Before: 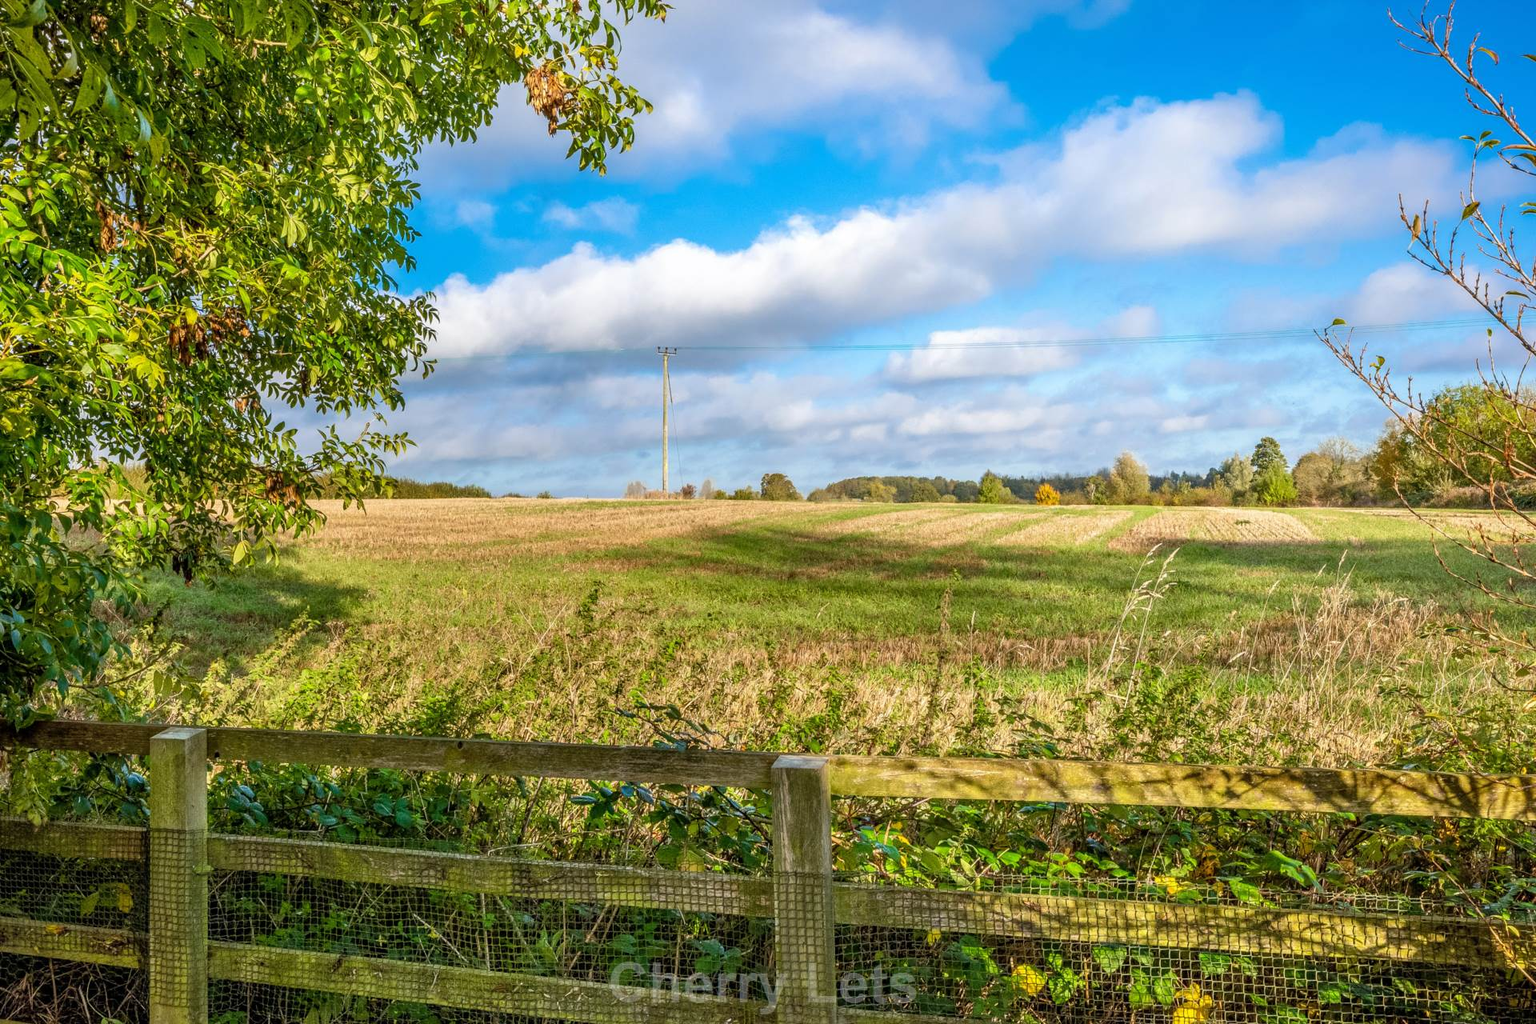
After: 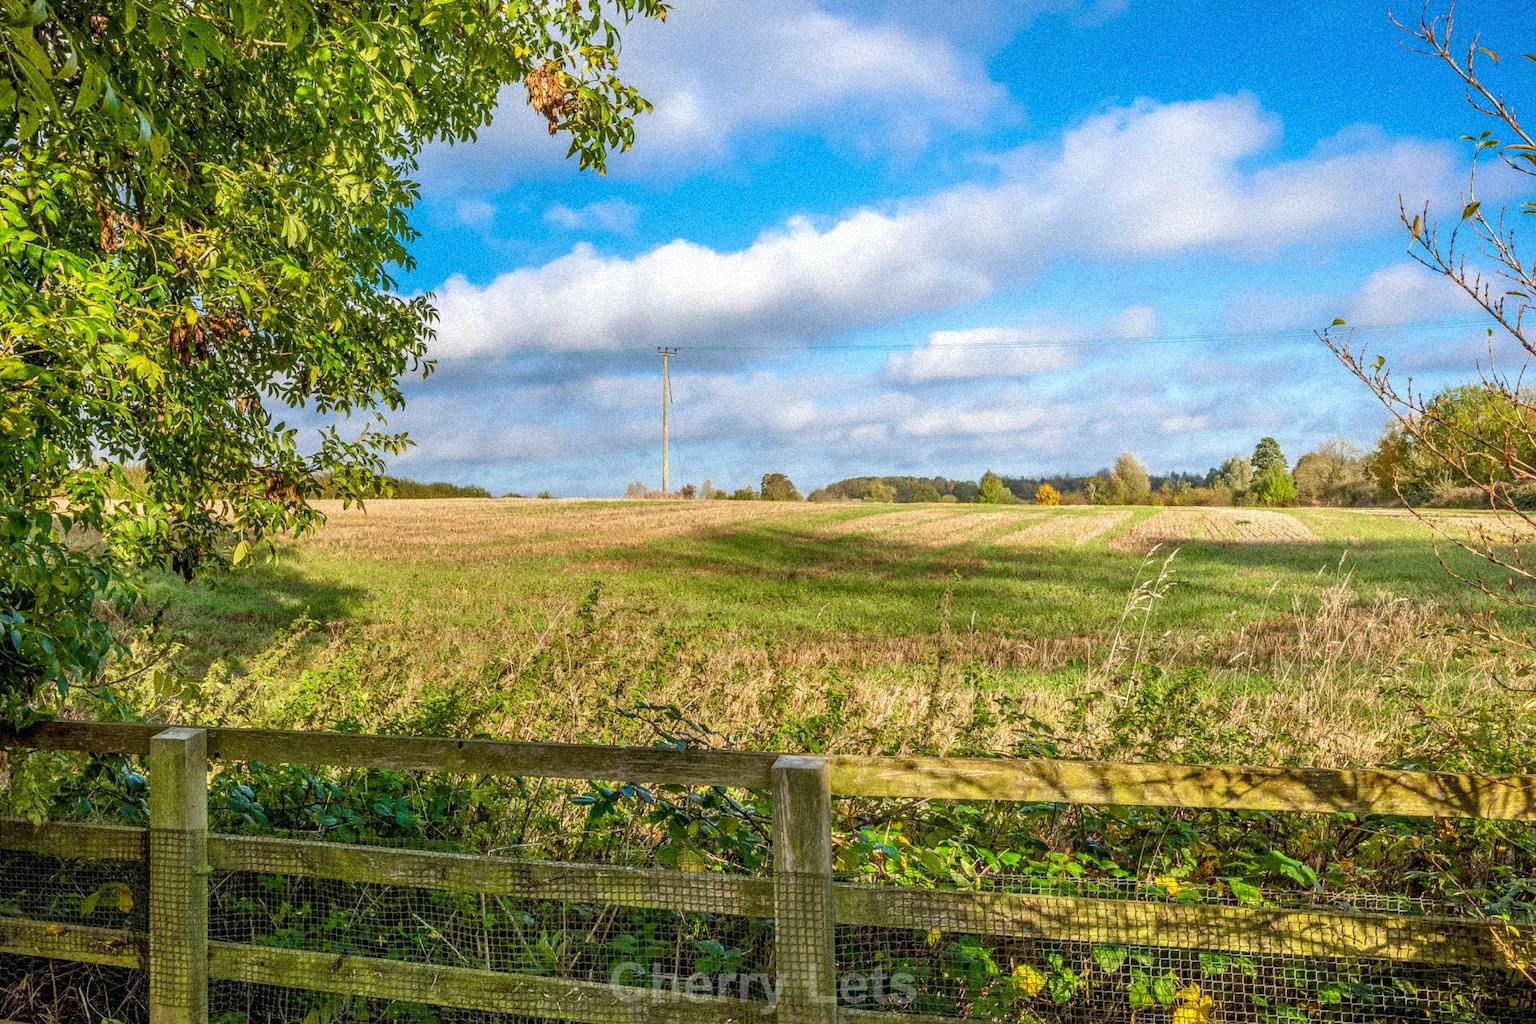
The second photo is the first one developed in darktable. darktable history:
grain: strength 35%, mid-tones bias 0%
base curve: curves: ch0 [(0, 0) (0.297, 0.298) (1, 1)], preserve colors none
